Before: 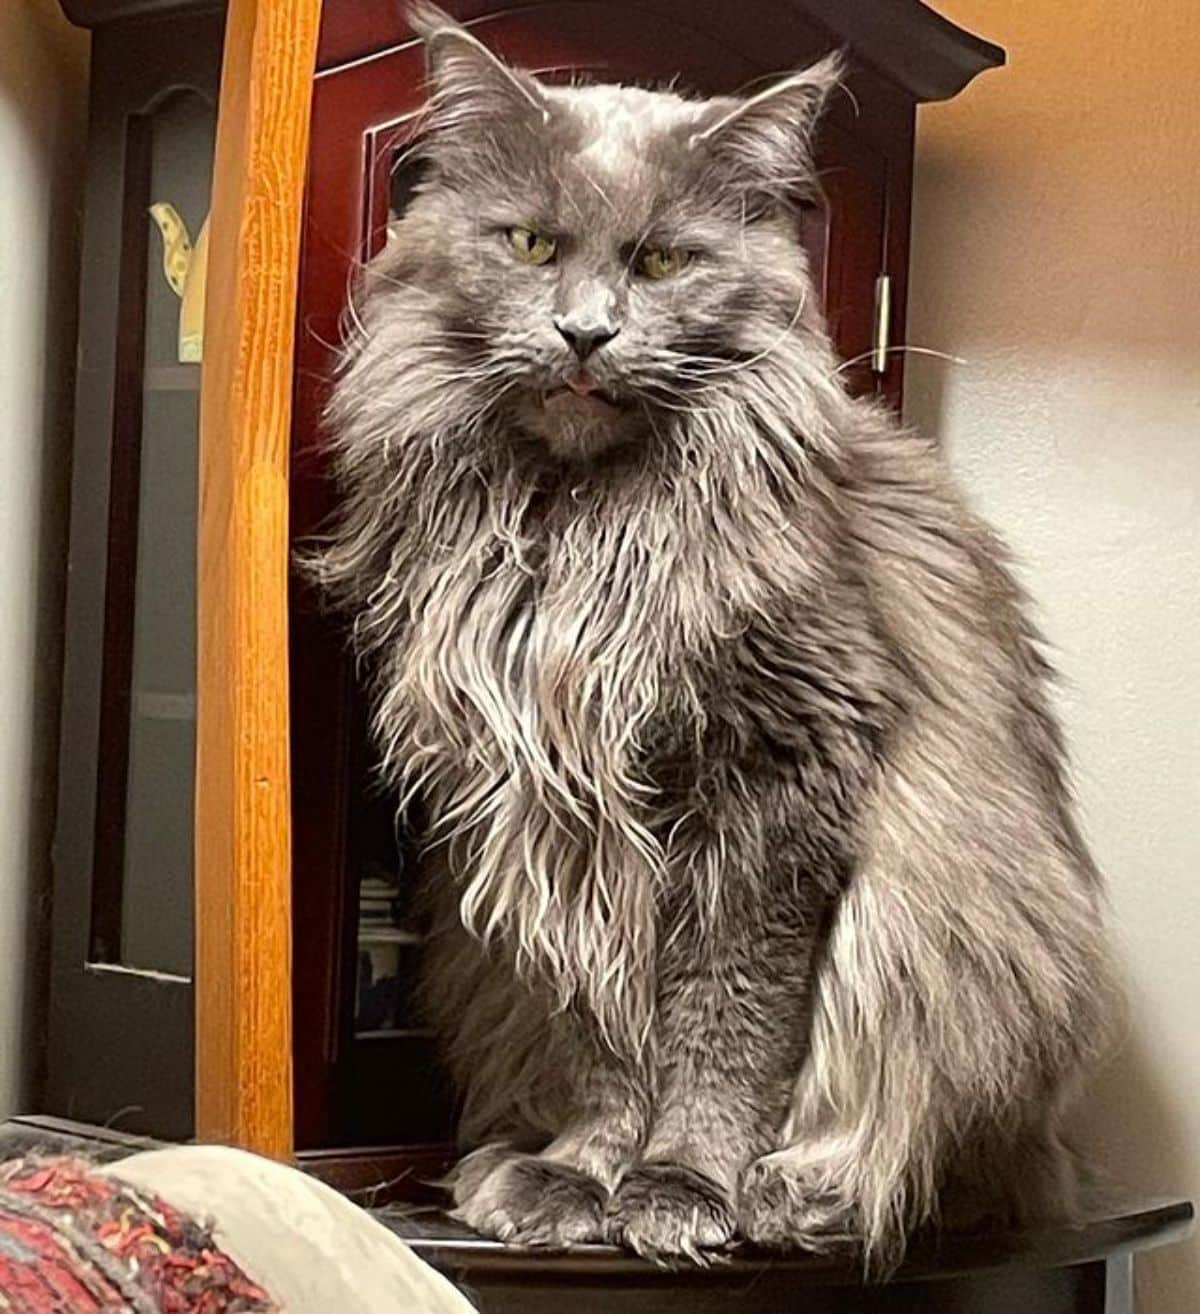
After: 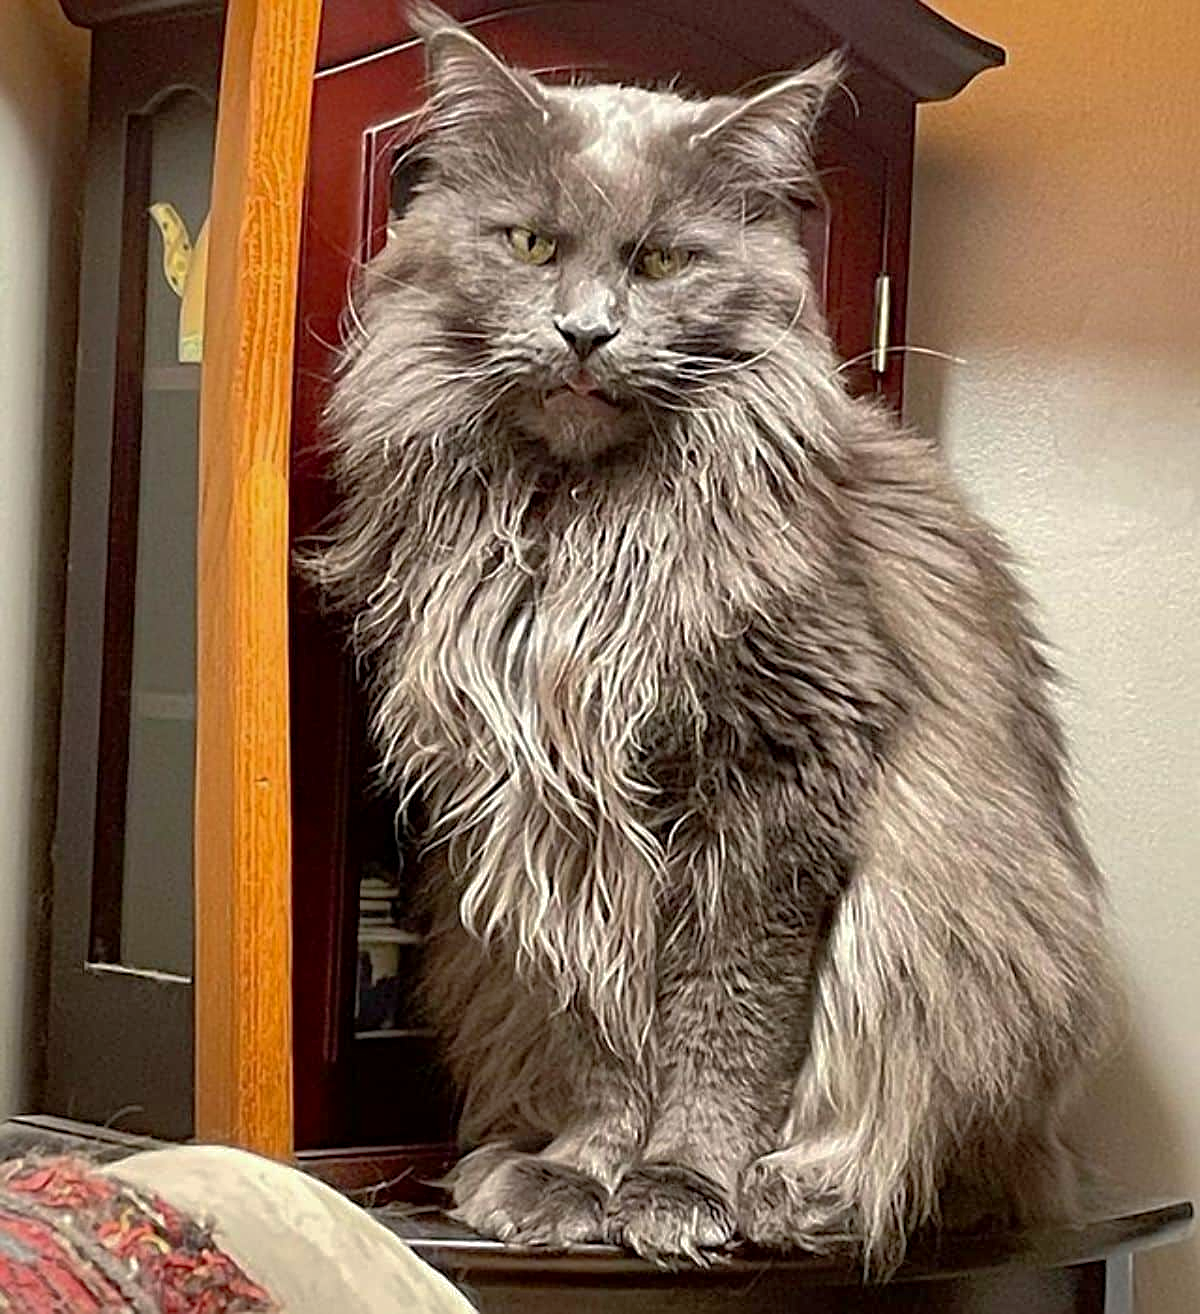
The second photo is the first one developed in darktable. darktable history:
shadows and highlights: on, module defaults
exposure: black level correction 0.002, compensate highlight preservation false
sharpen: on, module defaults
